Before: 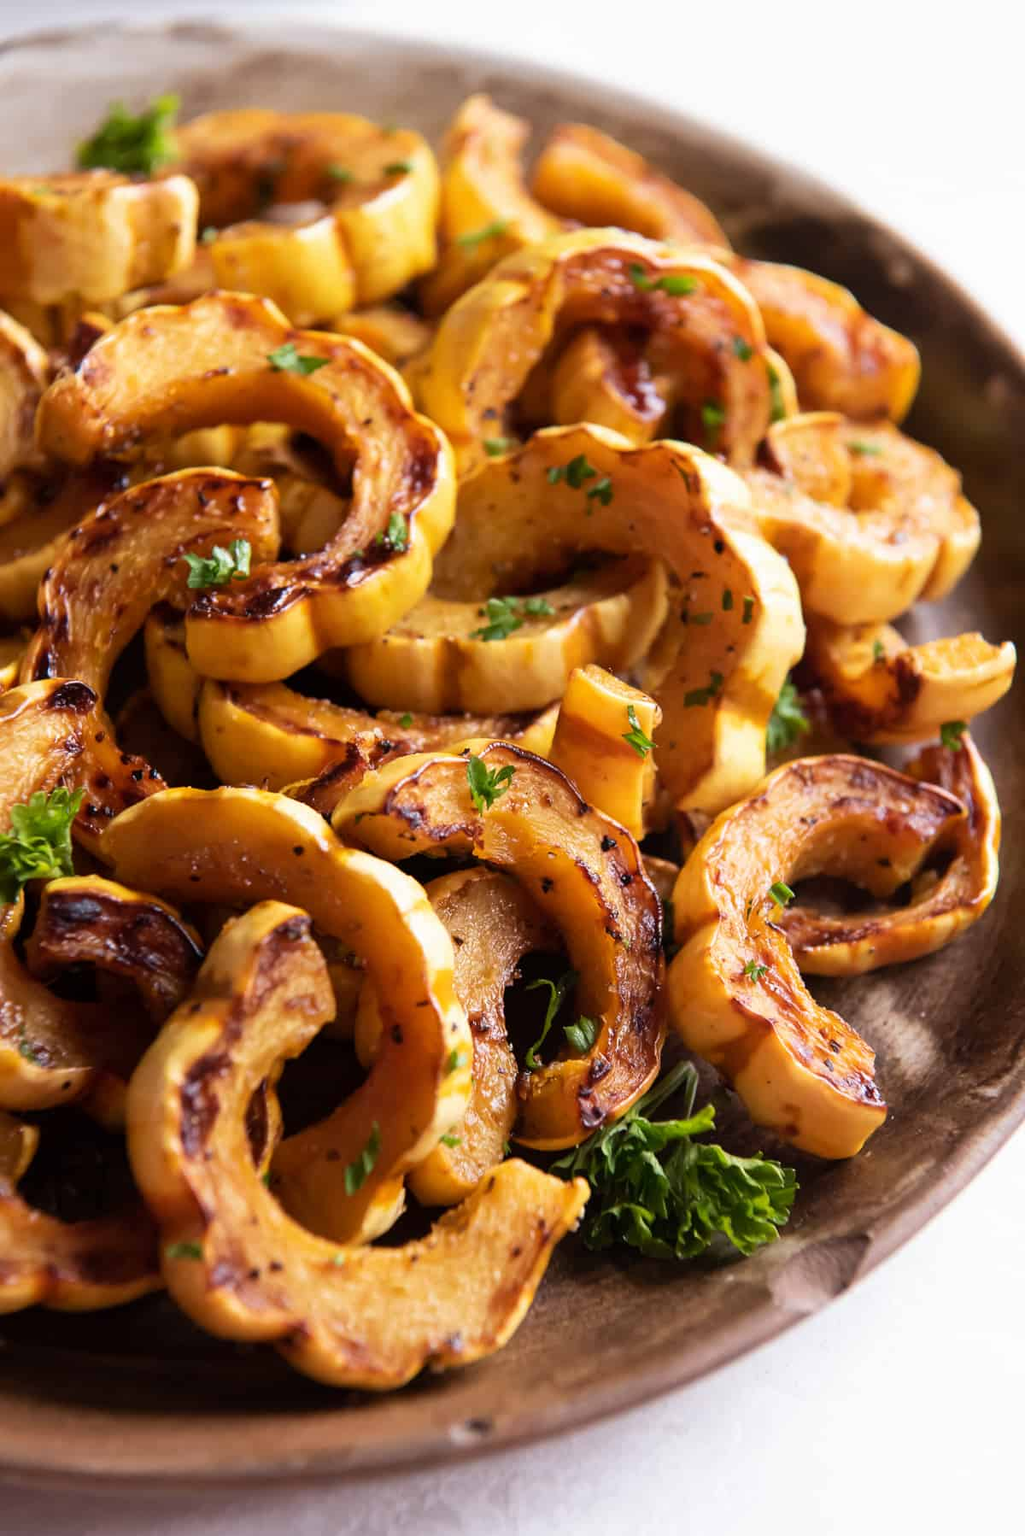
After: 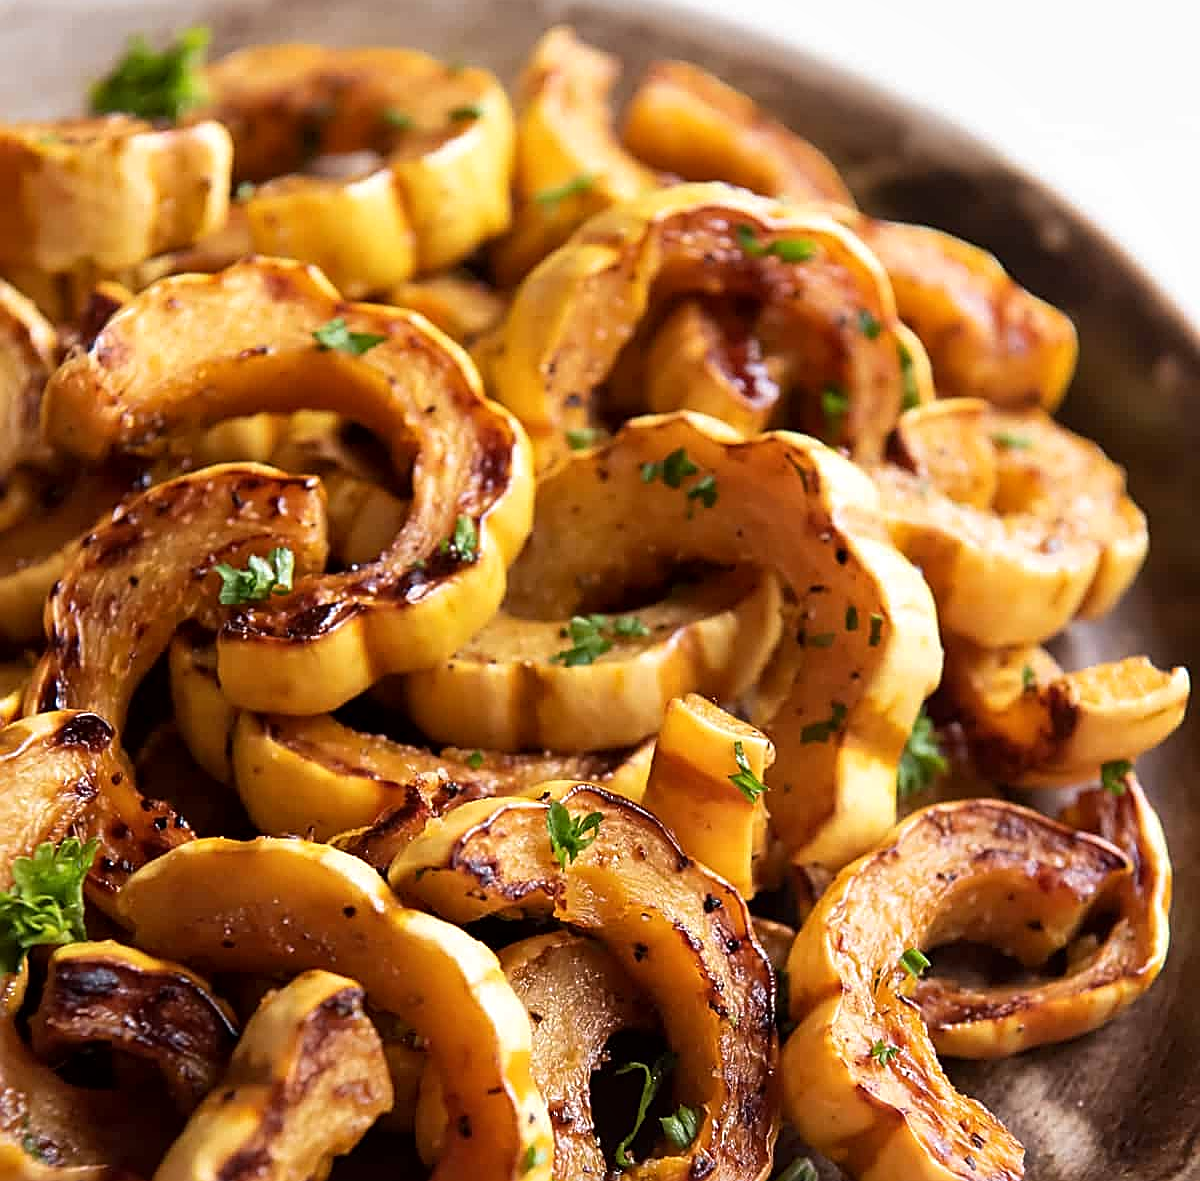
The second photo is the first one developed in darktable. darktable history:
crop and rotate: top 4.779%, bottom 29.515%
sharpen: amount 0.891
local contrast: mode bilateral grid, contrast 19, coarseness 50, detail 120%, midtone range 0.2
tone equalizer: on, module defaults
